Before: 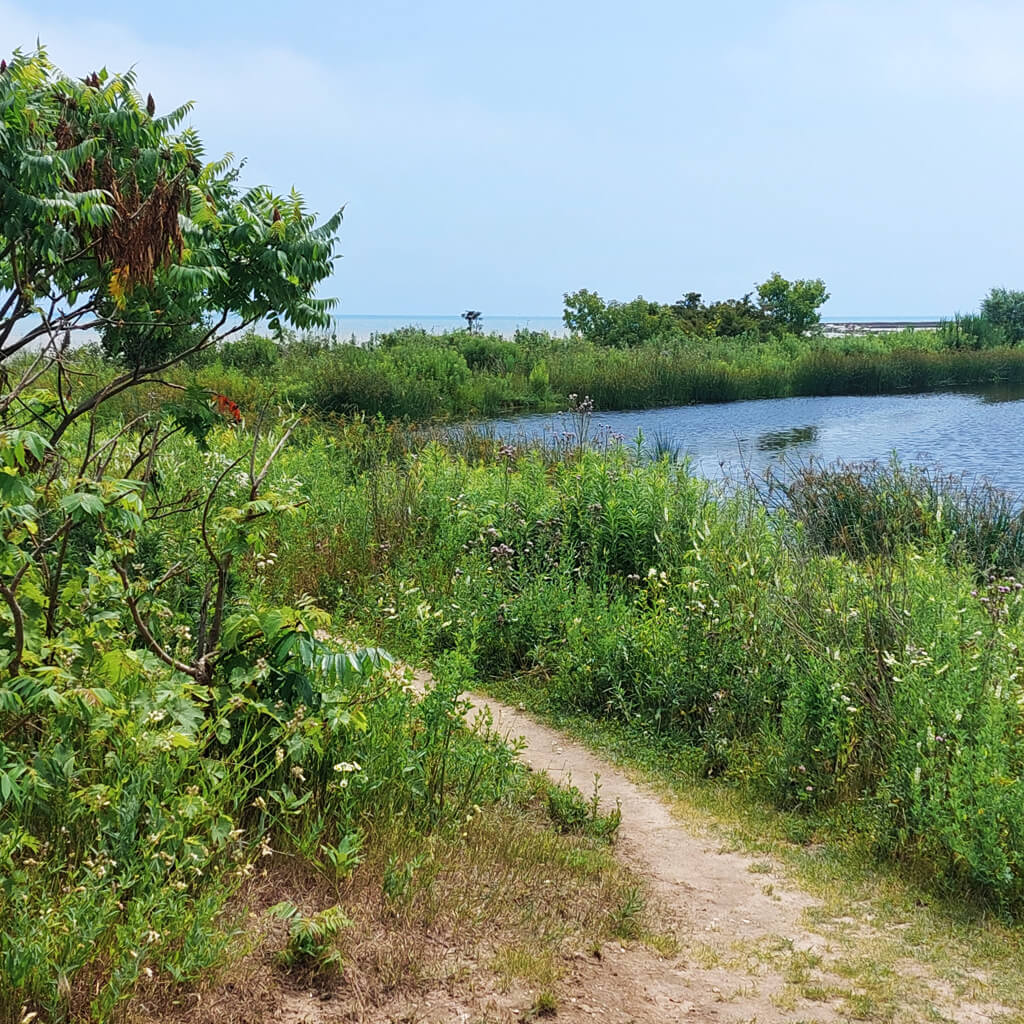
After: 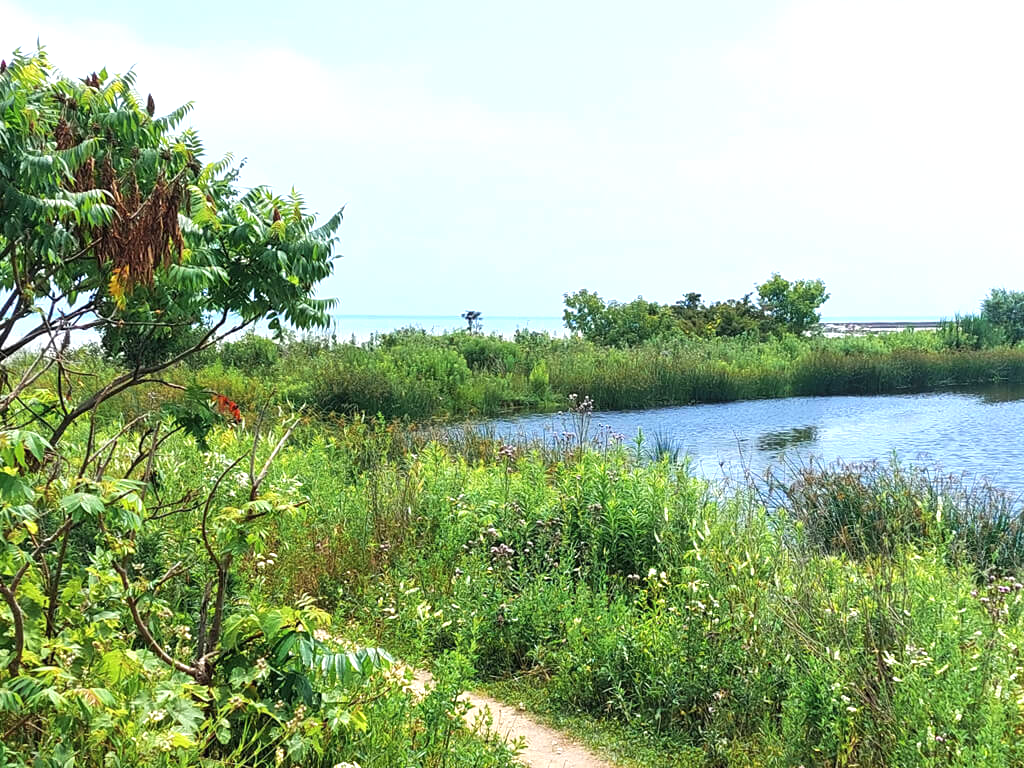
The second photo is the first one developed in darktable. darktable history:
exposure: exposure 0.734 EV, compensate exposure bias true, compensate highlight preservation false
crop: bottom 24.982%
